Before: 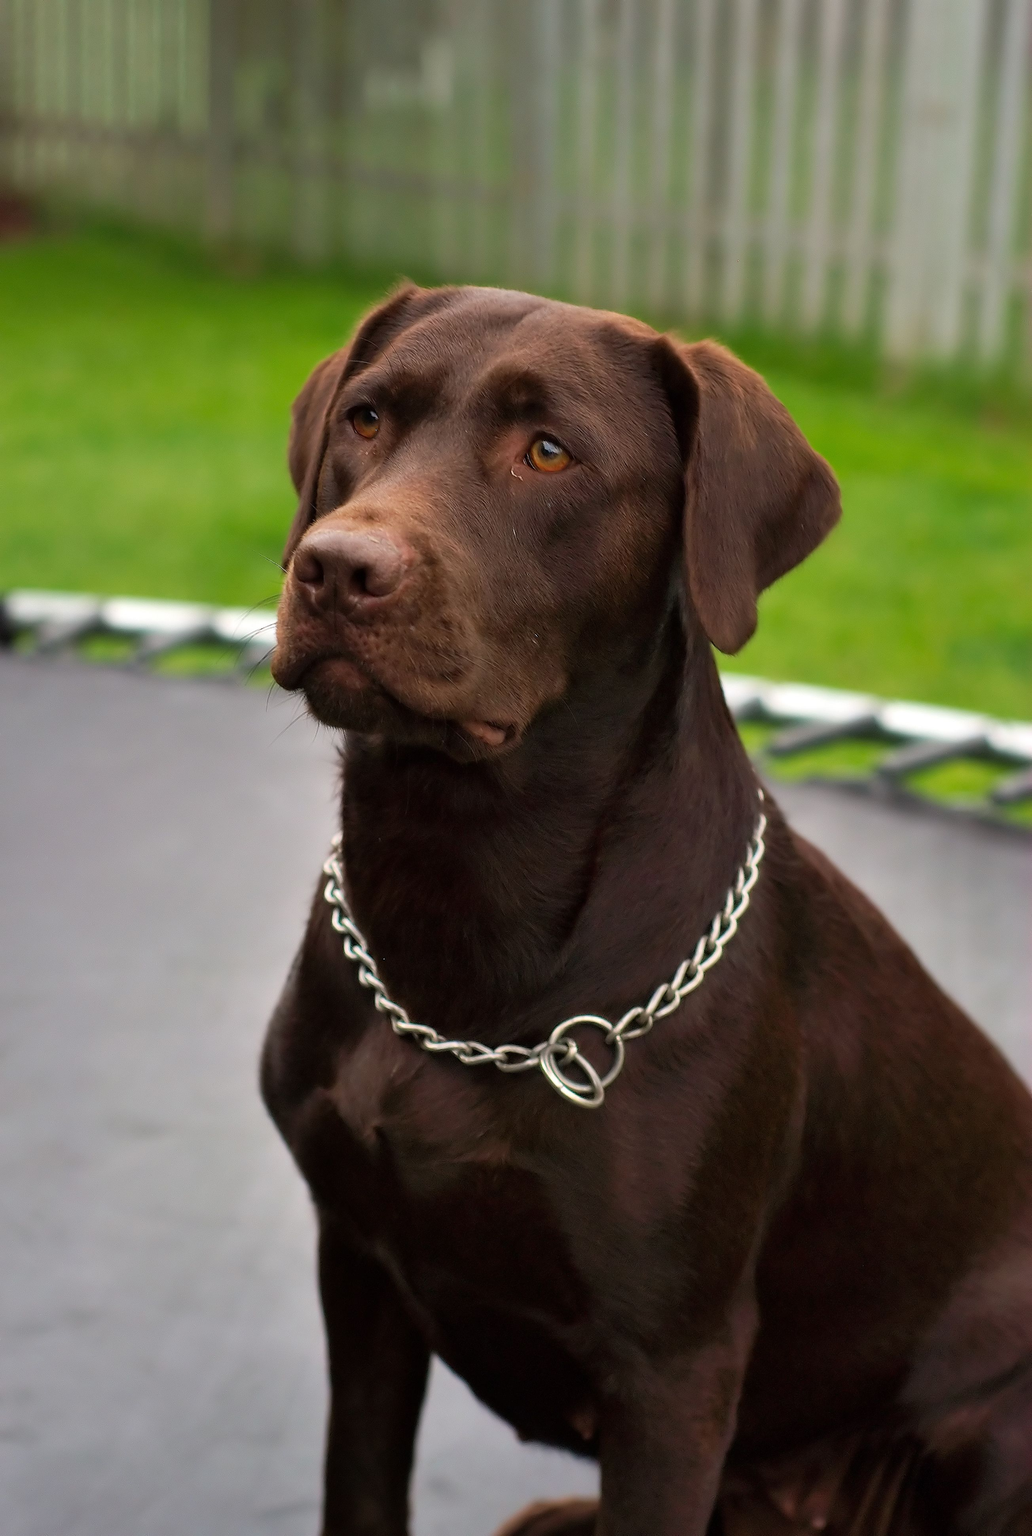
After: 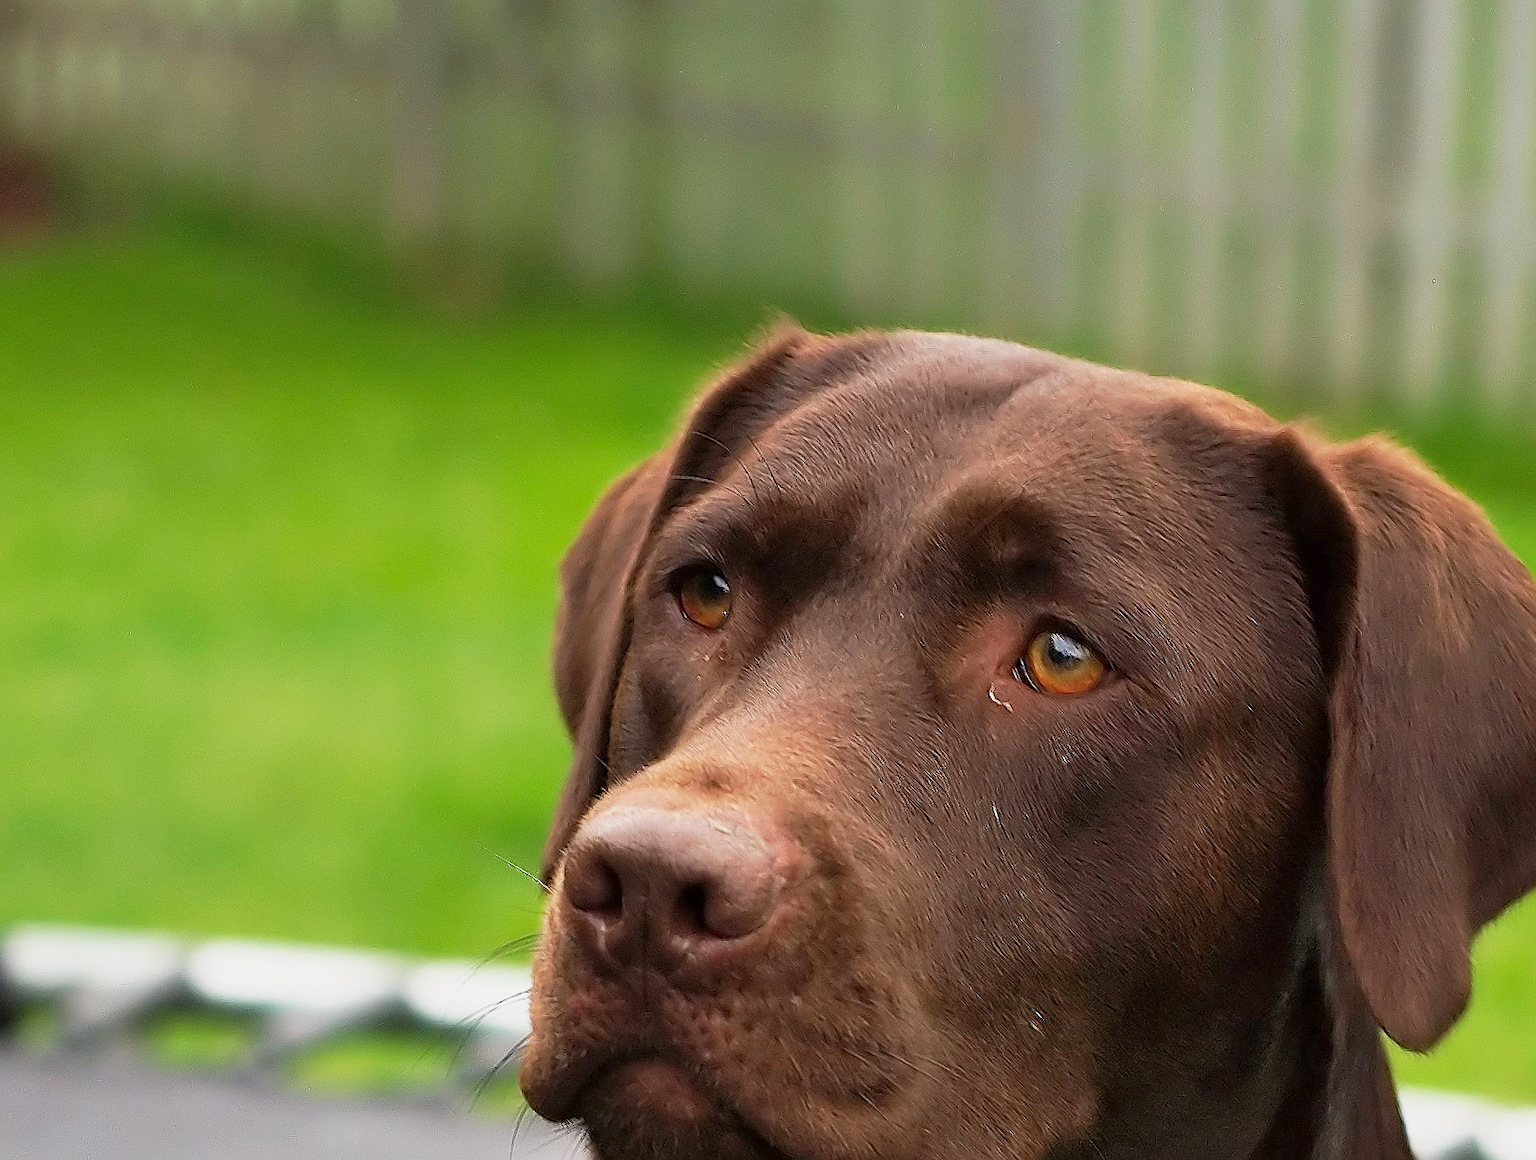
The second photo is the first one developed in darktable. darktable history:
base curve: curves: ch0 [(0, 0) (0.088, 0.125) (0.176, 0.251) (0.354, 0.501) (0.613, 0.749) (1, 0.877)], preserve colors none
sharpen: on, module defaults
crop: left 0.576%, top 7.644%, right 23.419%, bottom 53.724%
